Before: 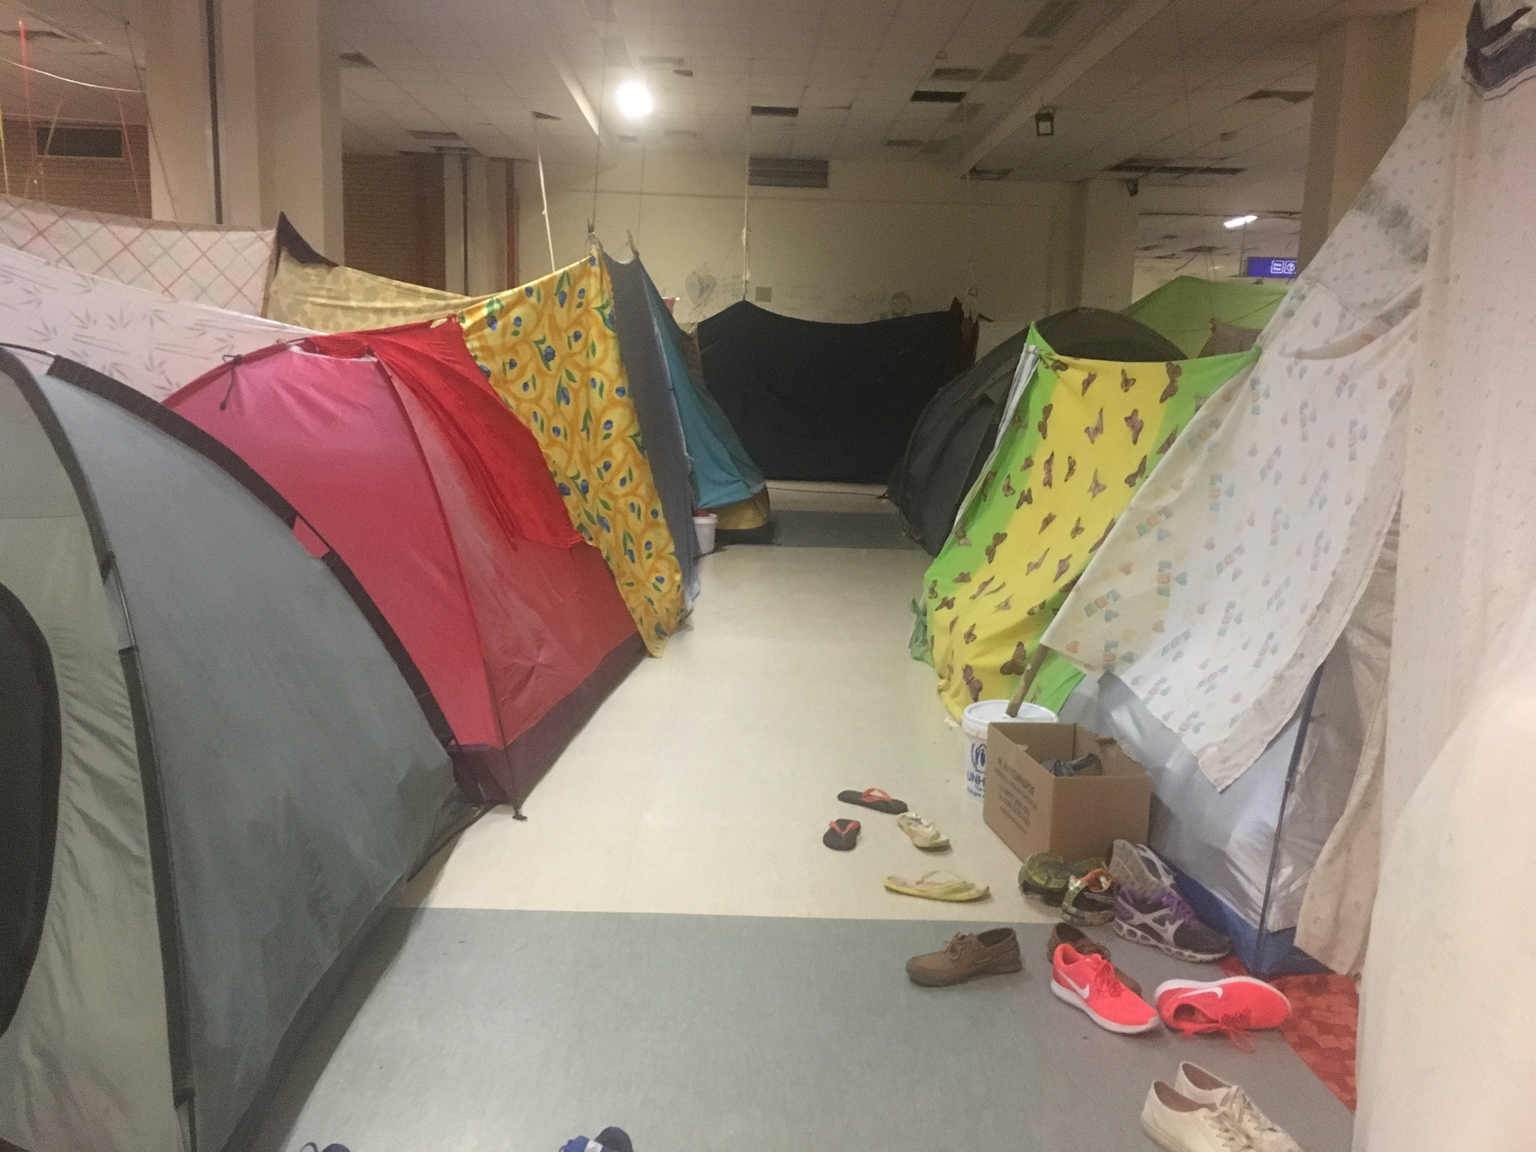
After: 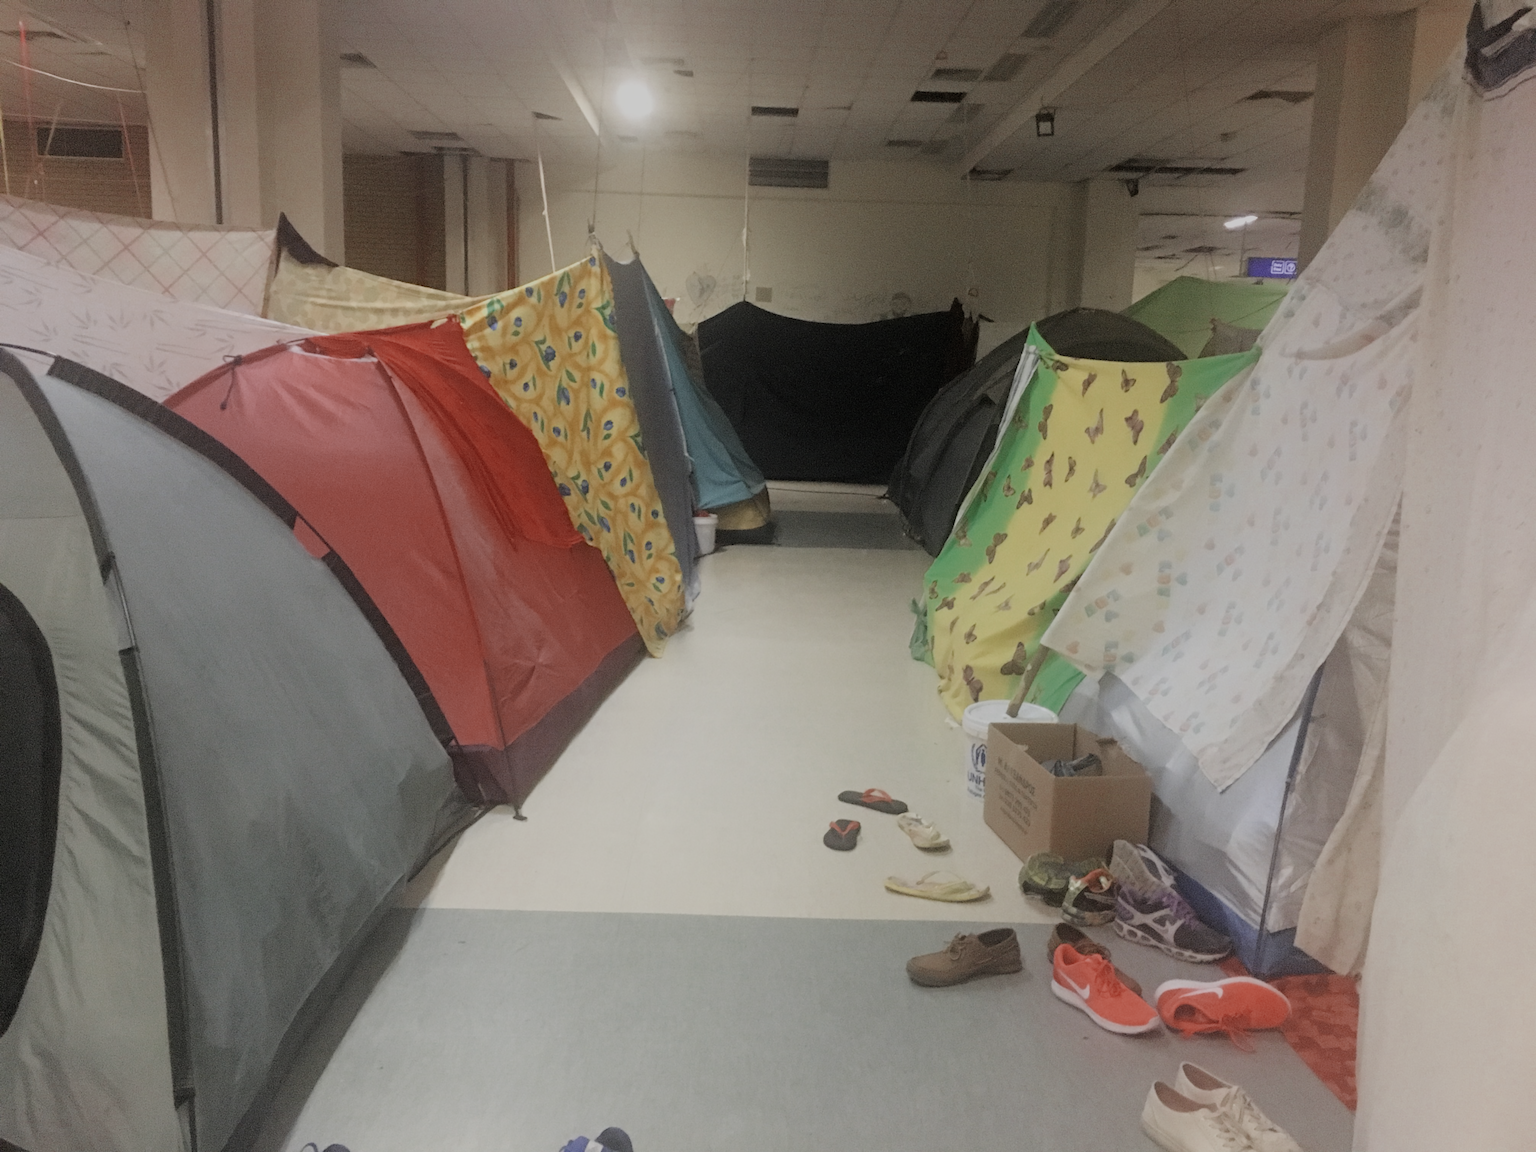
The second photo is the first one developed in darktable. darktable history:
color zones: curves: ch0 [(0, 0.5) (0.125, 0.4) (0.25, 0.5) (0.375, 0.4) (0.5, 0.4) (0.625, 0.6) (0.75, 0.6) (0.875, 0.5)]; ch1 [(0, 0.35) (0.125, 0.45) (0.25, 0.35) (0.375, 0.35) (0.5, 0.35) (0.625, 0.35) (0.75, 0.45) (0.875, 0.35)]; ch2 [(0, 0.6) (0.125, 0.5) (0.25, 0.5) (0.375, 0.6) (0.5, 0.6) (0.625, 0.5) (0.75, 0.5) (0.875, 0.5)]
filmic rgb: middle gray luminance 29.76%, black relative exposure -8.9 EV, white relative exposure 6.99 EV, threshold 5.99 EV, target black luminance 0%, hardness 2.92, latitude 1.33%, contrast 0.96, highlights saturation mix 4.83%, shadows ↔ highlights balance 11.91%, enable highlight reconstruction true
